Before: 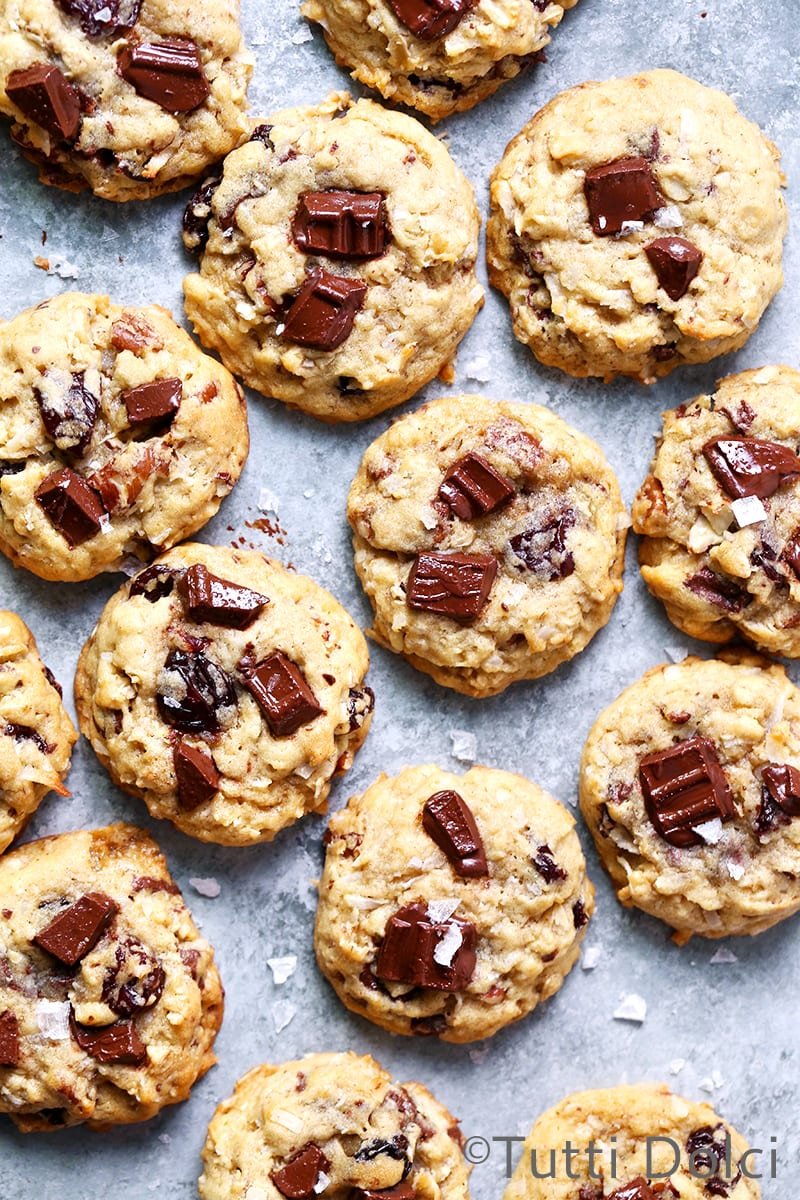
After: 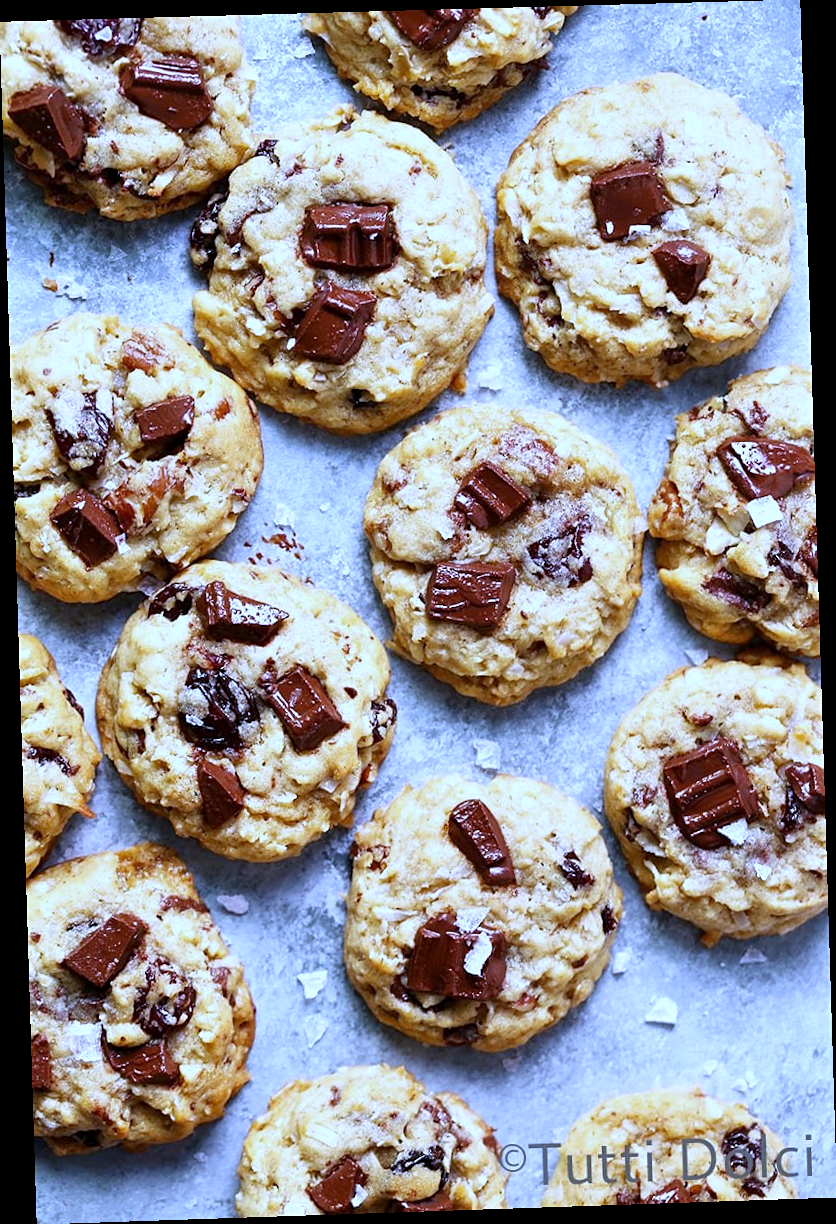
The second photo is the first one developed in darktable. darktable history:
white balance: red 0.871, blue 1.249
rotate and perspective: rotation -1.77°, lens shift (horizontal) 0.004, automatic cropping off
sharpen: amount 0.2
